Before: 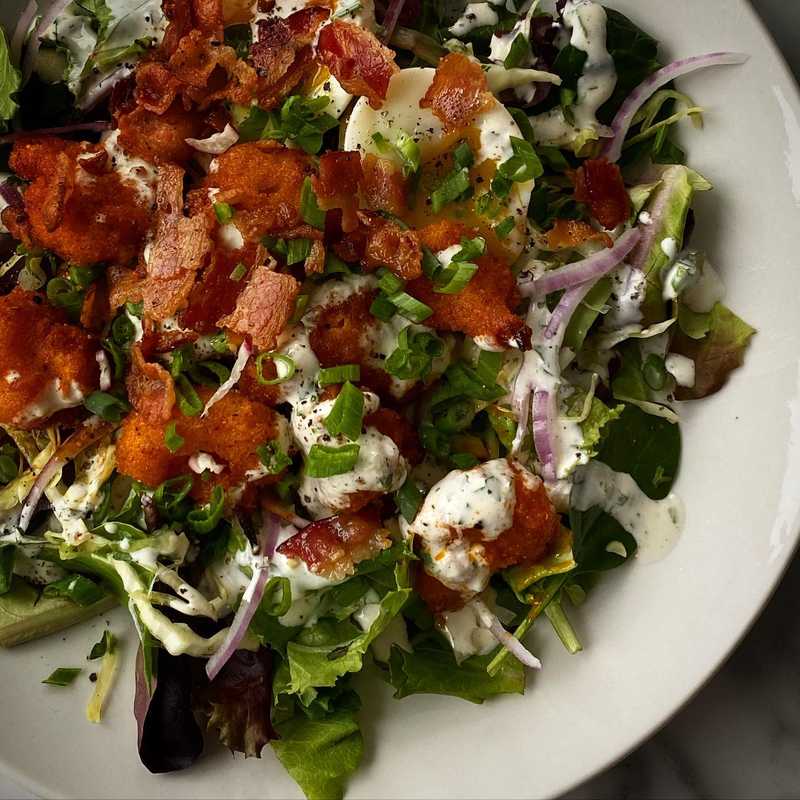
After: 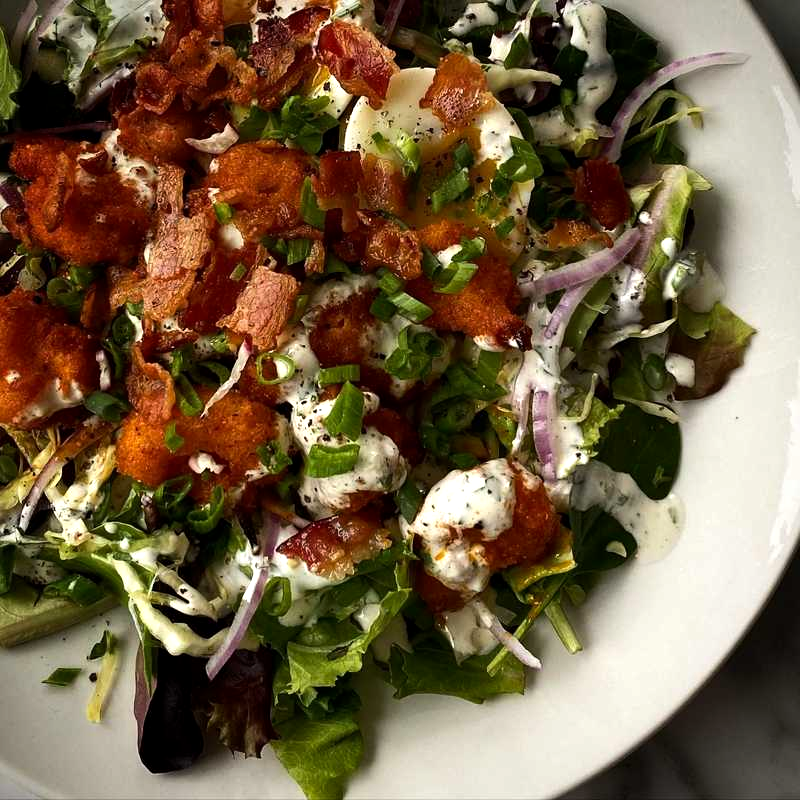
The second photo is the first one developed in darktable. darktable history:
exposure: black level correction 0.002, compensate highlight preservation false
tone equalizer: -8 EV -0.417 EV, -7 EV -0.389 EV, -6 EV -0.333 EV, -5 EV -0.222 EV, -3 EV 0.222 EV, -2 EV 0.333 EV, -1 EV 0.389 EV, +0 EV 0.417 EV, edges refinement/feathering 500, mask exposure compensation -1.57 EV, preserve details no
